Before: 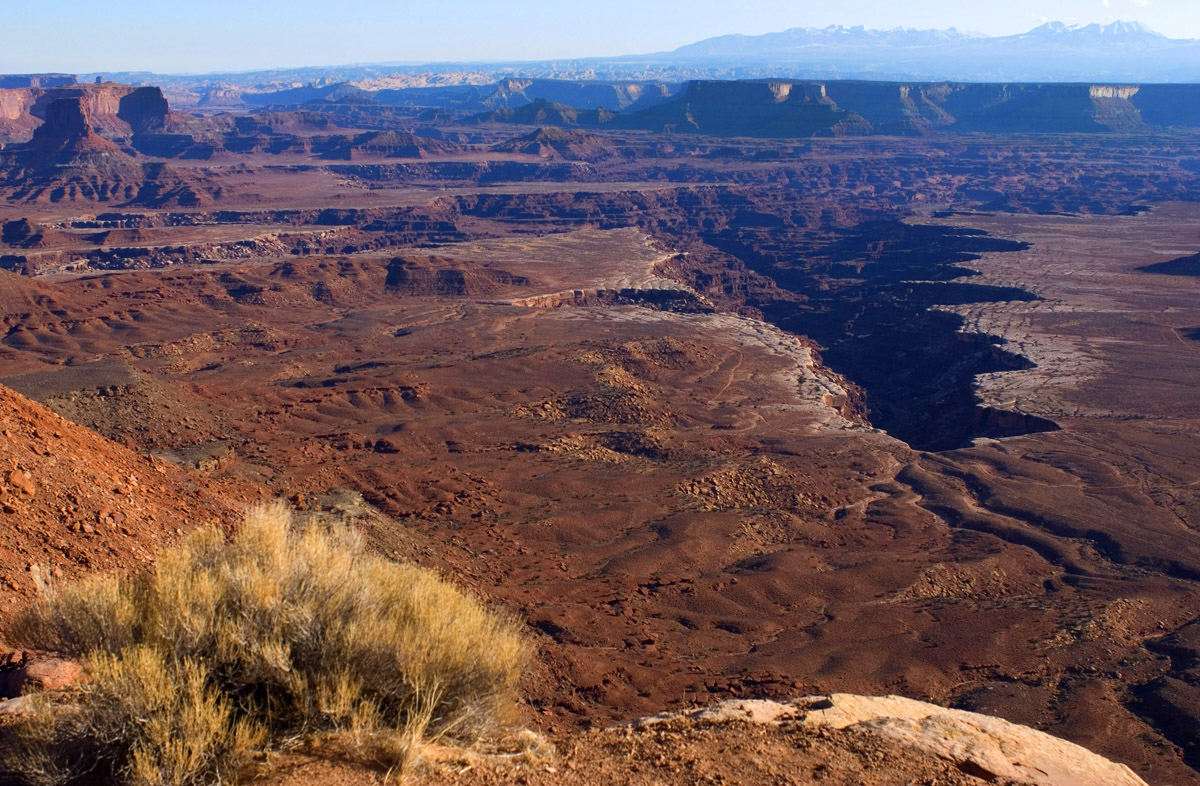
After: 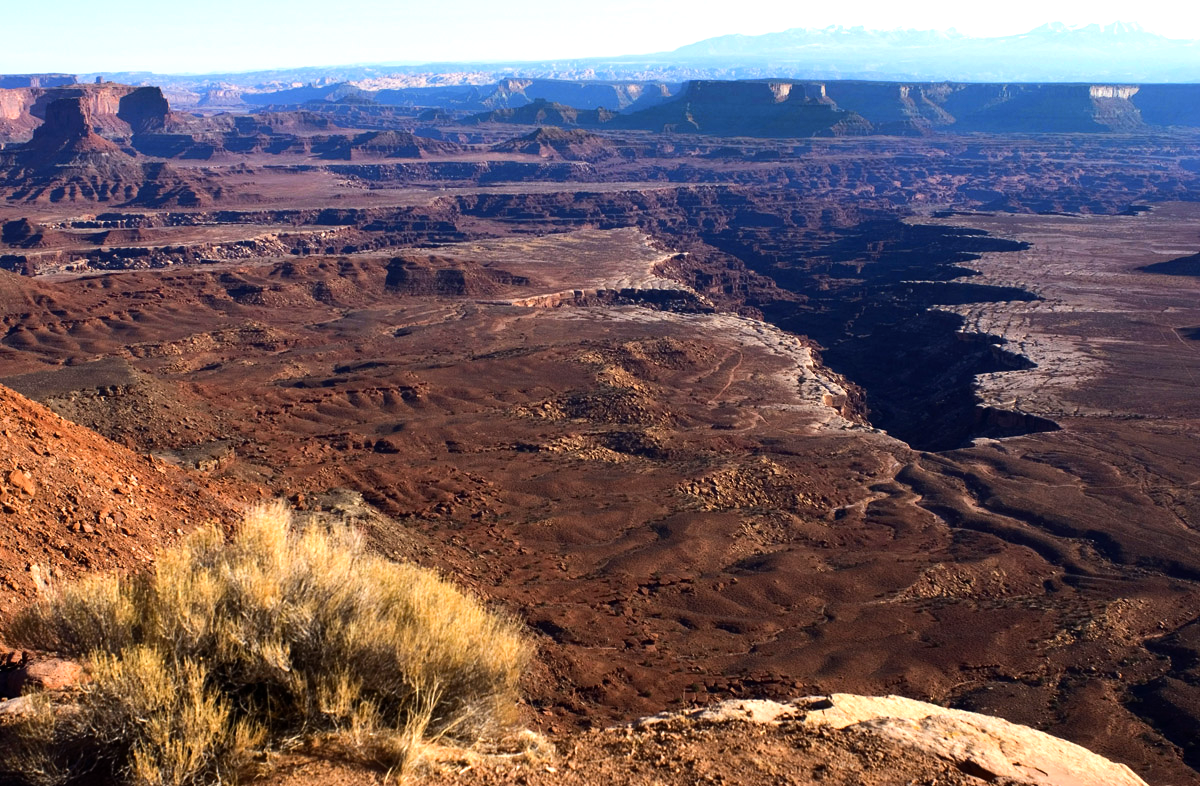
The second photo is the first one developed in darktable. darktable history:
tone equalizer: -8 EV -0.74 EV, -7 EV -0.723 EV, -6 EV -0.61 EV, -5 EV -0.391 EV, -3 EV 0.391 EV, -2 EV 0.6 EV, -1 EV 0.68 EV, +0 EV 0.755 EV, edges refinement/feathering 500, mask exposure compensation -1.57 EV, preserve details no
